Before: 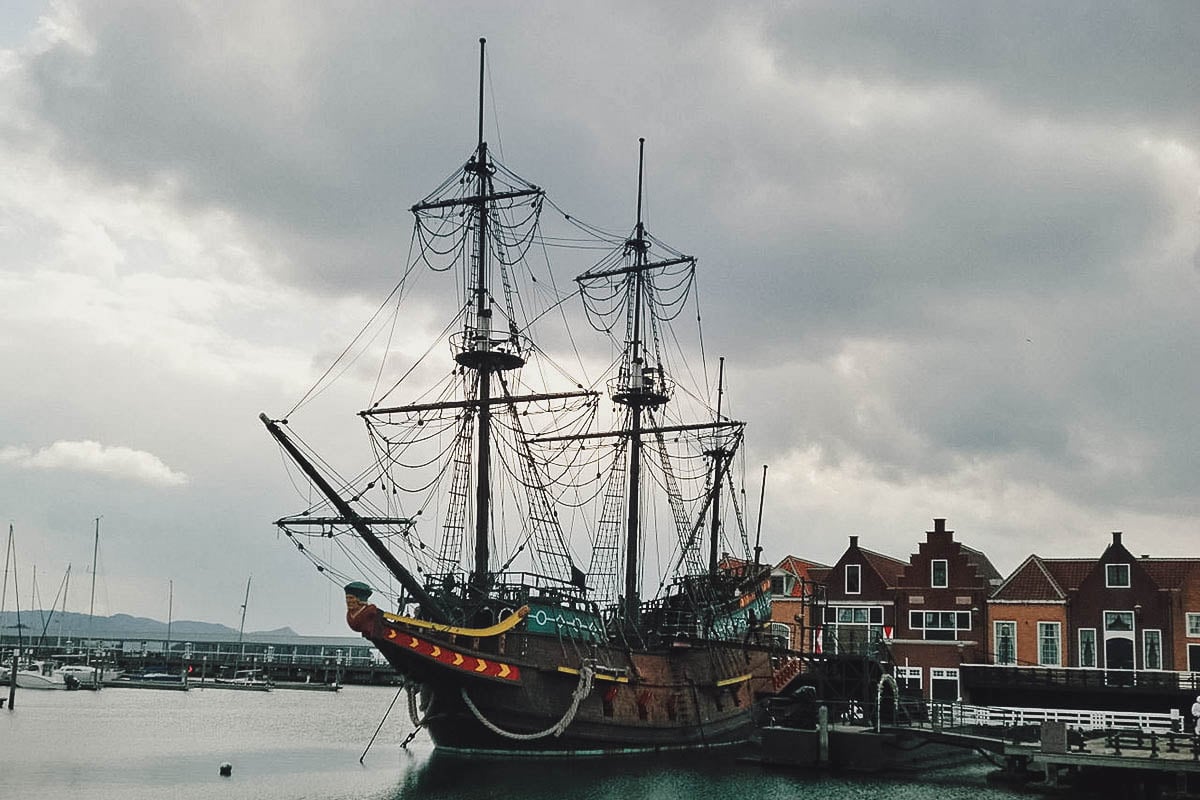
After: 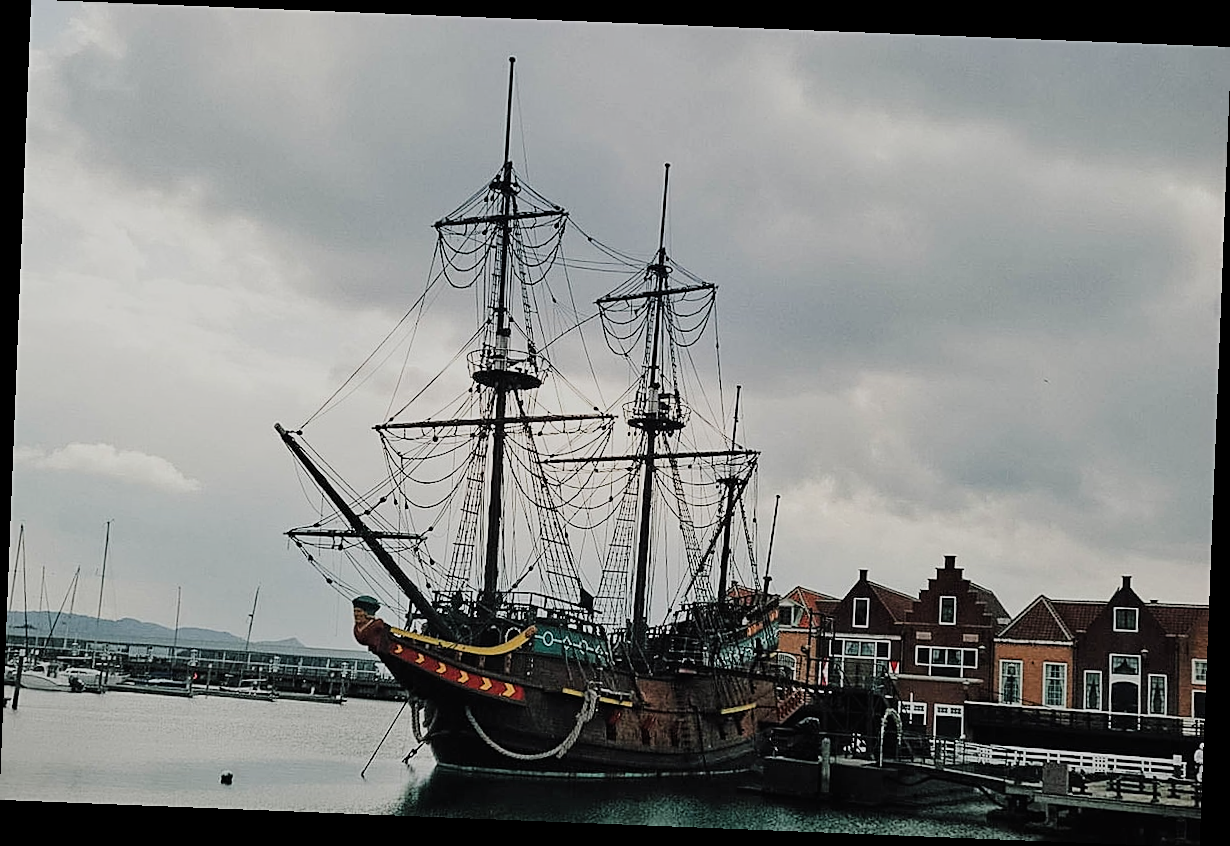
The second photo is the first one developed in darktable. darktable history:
filmic rgb: black relative exposure -7.65 EV, white relative exposure 4.56 EV, hardness 3.61, contrast 1.05
sharpen: on, module defaults
rotate and perspective: rotation 2.27°, automatic cropping off
